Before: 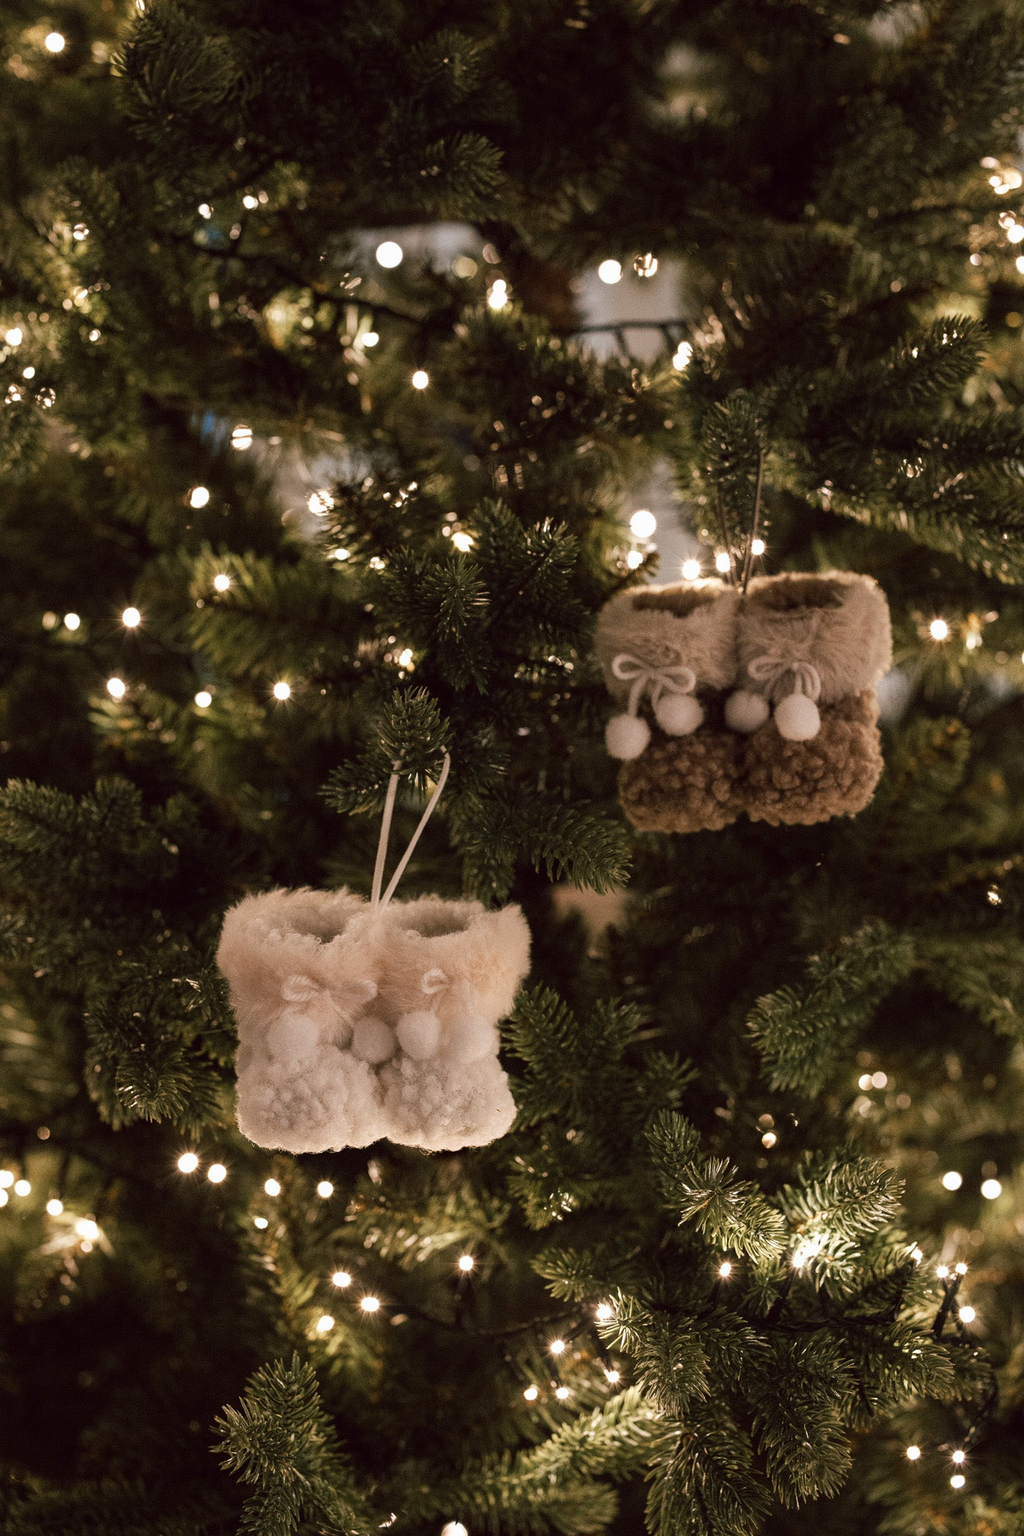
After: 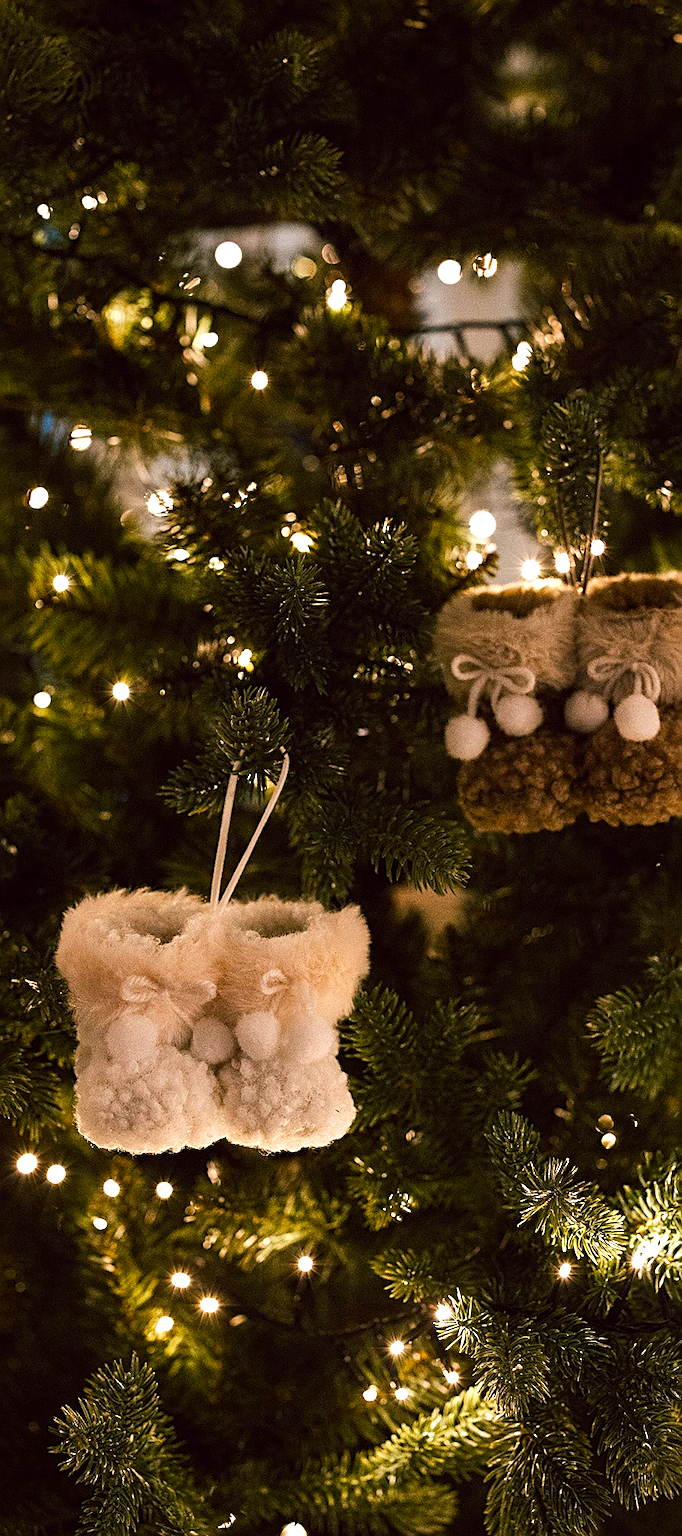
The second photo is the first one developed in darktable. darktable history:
crop and rotate: left 15.754%, right 17.579%
sharpen: amount 0.75
tone equalizer: -8 EV -0.417 EV, -7 EV -0.389 EV, -6 EV -0.333 EV, -5 EV -0.222 EV, -3 EV 0.222 EV, -2 EV 0.333 EV, -1 EV 0.389 EV, +0 EV 0.417 EV, edges refinement/feathering 500, mask exposure compensation -1.57 EV, preserve details no
color balance rgb: linear chroma grading › global chroma 15%, perceptual saturation grading › global saturation 30%
